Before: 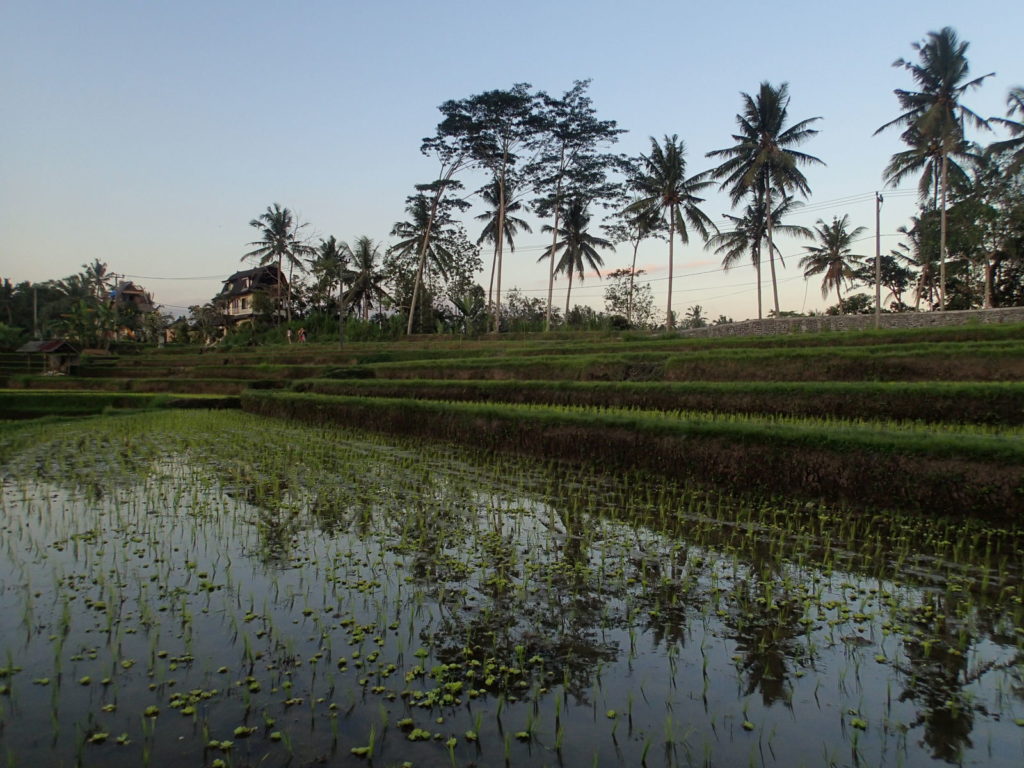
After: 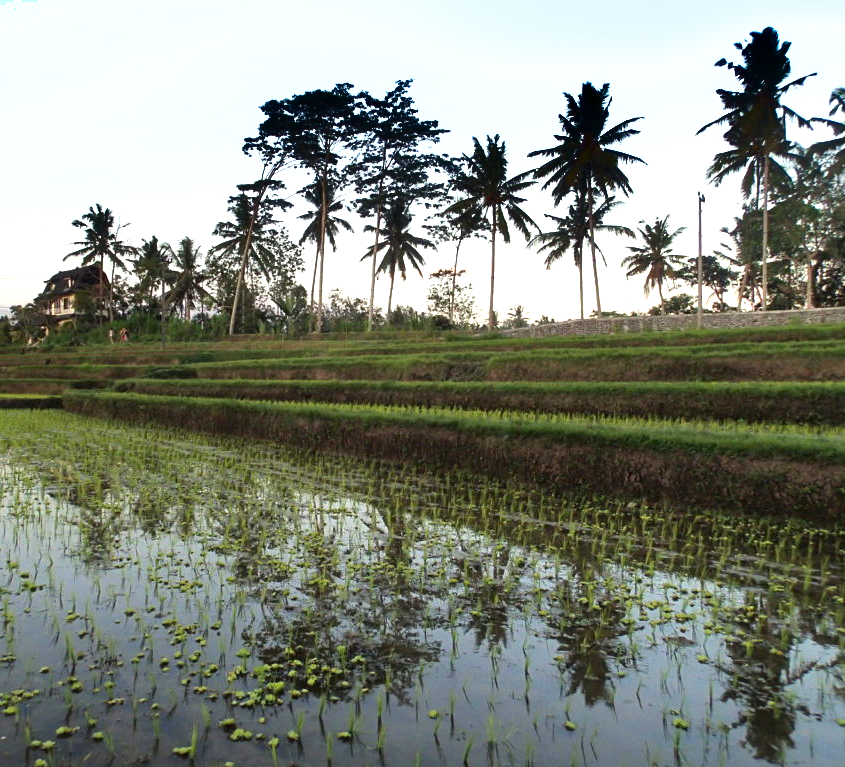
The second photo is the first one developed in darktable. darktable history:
shadows and highlights: radius 108.15, shadows 40.99, highlights -71.8, low approximation 0.01, soften with gaussian
crop: left 17.449%, bottom 0.019%
exposure: black level correction 0, exposure 1.298 EV, compensate highlight preservation false
